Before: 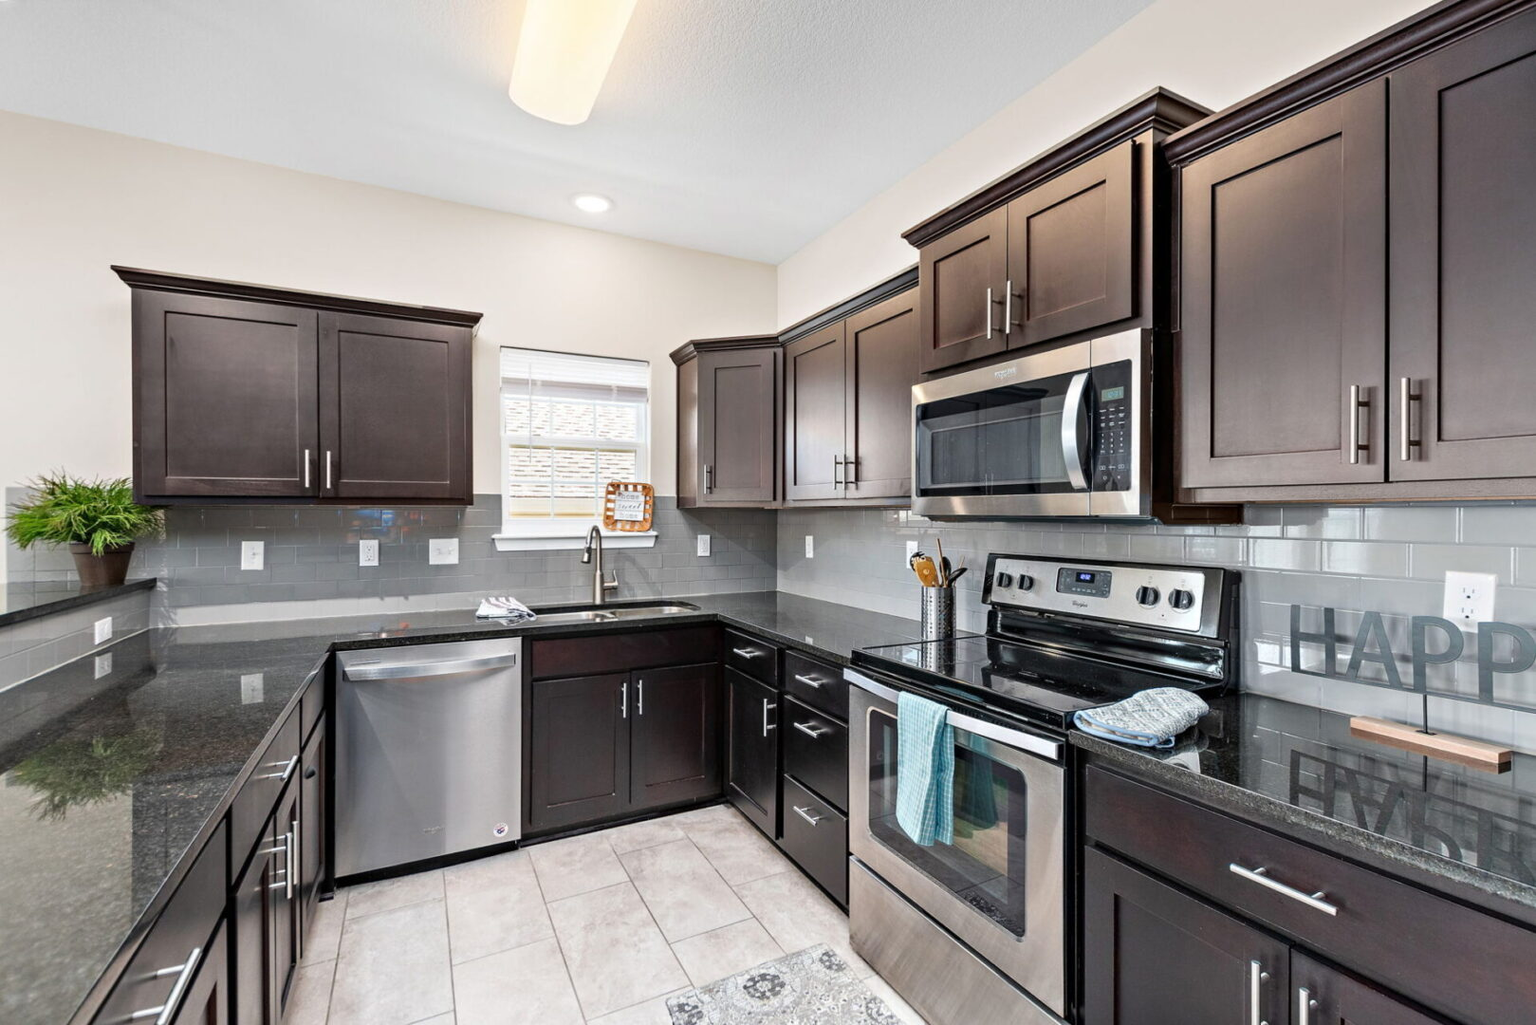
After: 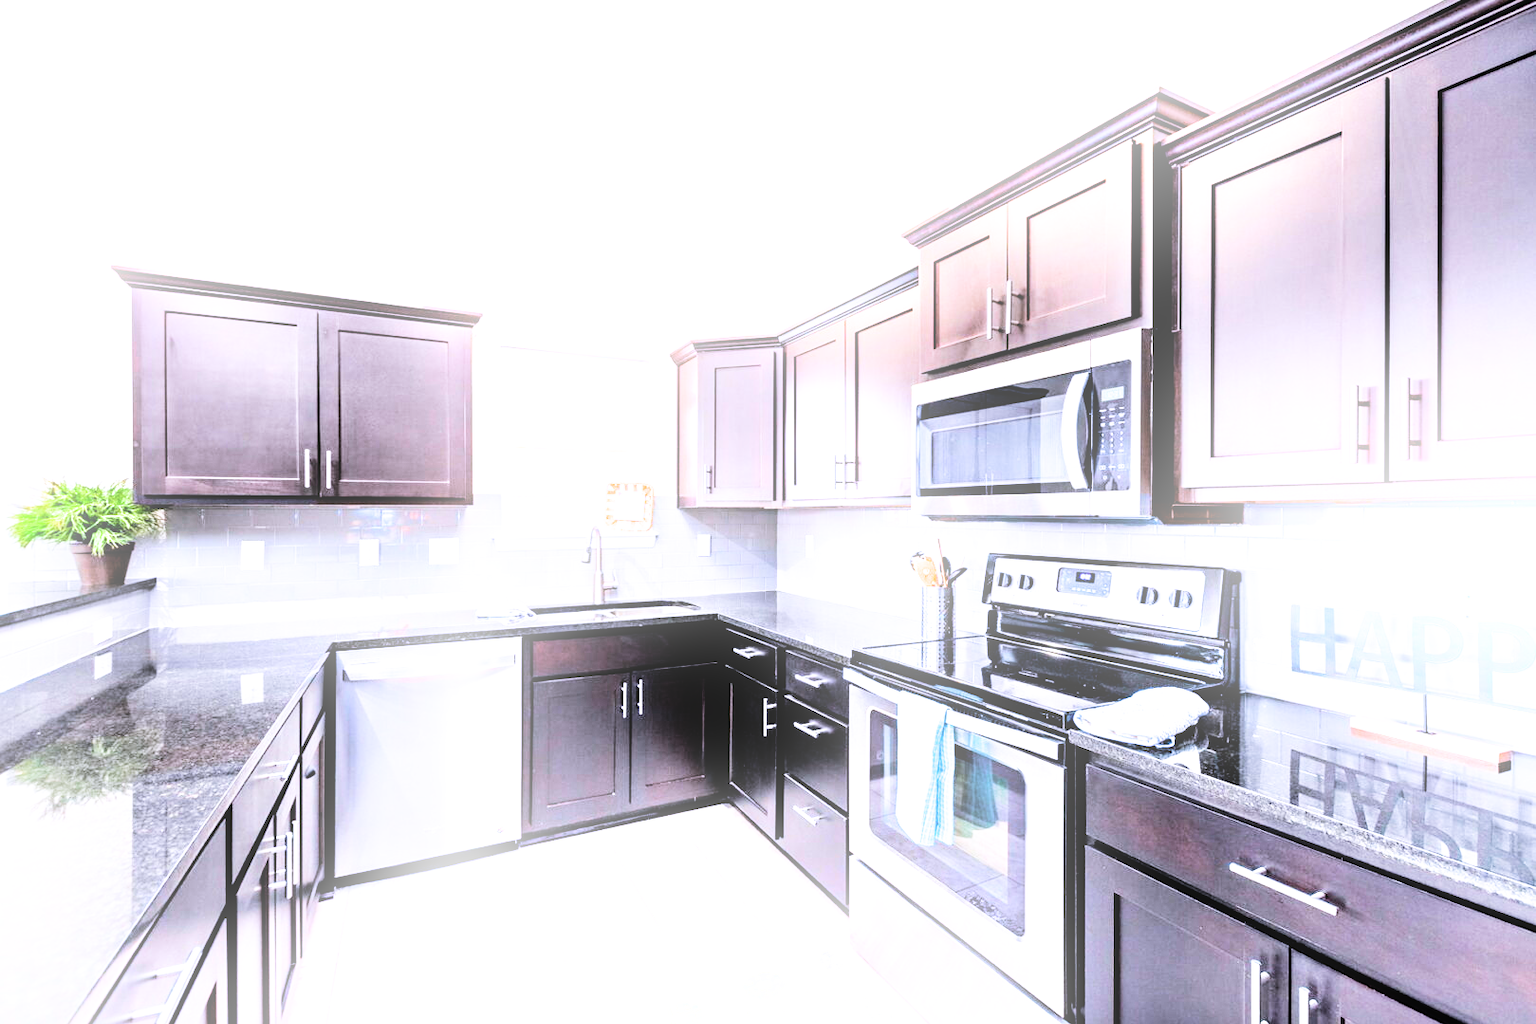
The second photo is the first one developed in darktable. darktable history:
exposure: black level correction 0.001, exposure 1.719 EV, compensate exposure bias true, compensate highlight preservation false
tone equalizer: -8 EV -0.75 EV, -7 EV -0.7 EV, -6 EV -0.6 EV, -5 EV -0.4 EV, -3 EV 0.4 EV, -2 EV 0.6 EV, -1 EV 0.7 EV, +0 EV 0.75 EV, edges refinement/feathering 500, mask exposure compensation -1.57 EV, preserve details no
filmic rgb: black relative exposure -5 EV, white relative exposure 3.5 EV, hardness 3.19, contrast 1.3, highlights saturation mix -50%
color calibration: output R [1.063, -0.012, -0.003, 0], output B [-0.079, 0.047, 1, 0], illuminant custom, x 0.389, y 0.387, temperature 3838.64 K
bloom: size 15%, threshold 97%, strength 7%
